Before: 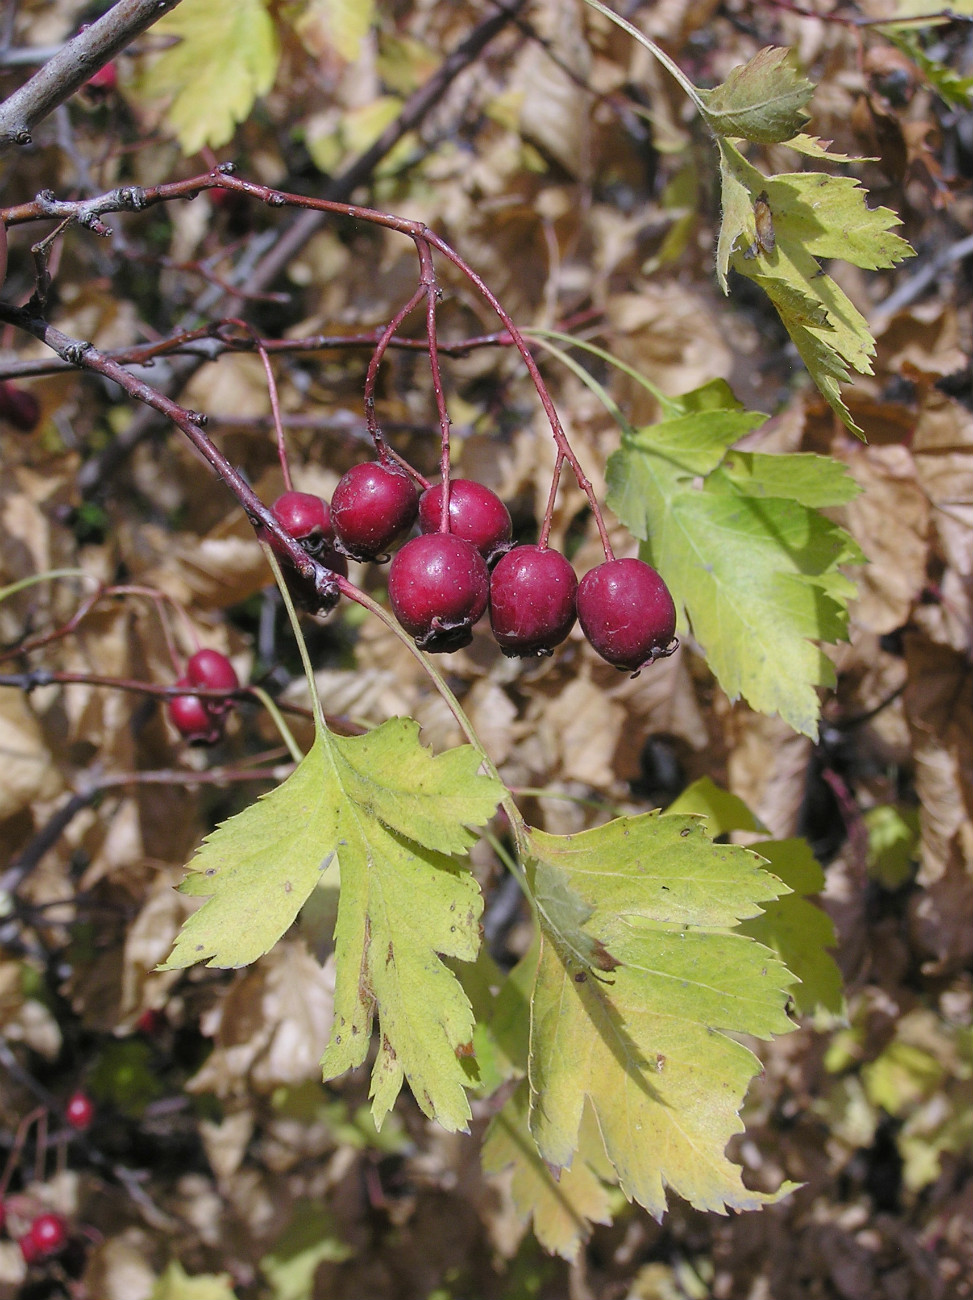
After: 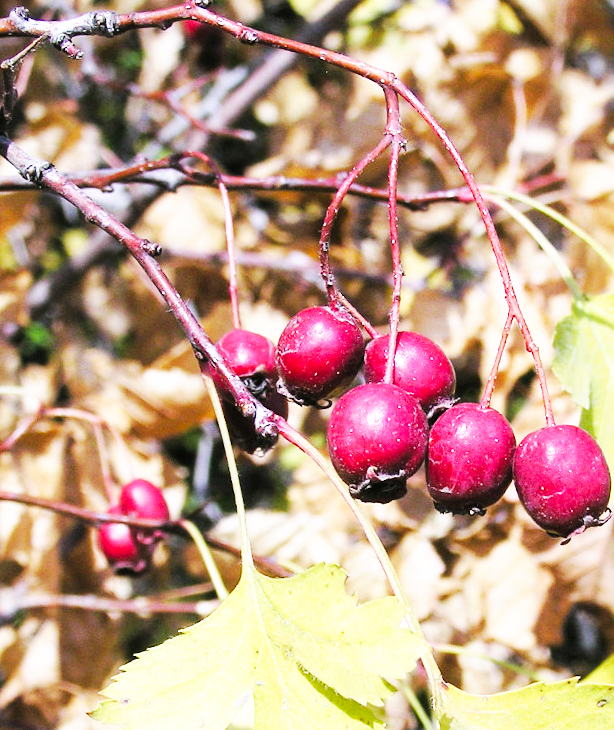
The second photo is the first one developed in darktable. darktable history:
base curve: curves: ch0 [(0, 0) (0.007, 0.004) (0.027, 0.03) (0.046, 0.07) (0.207, 0.54) (0.442, 0.872) (0.673, 0.972) (1, 1)], preserve colors none
exposure: black level correction 0, exposure 0.5 EV, compensate highlight preservation false
crop and rotate: angle -4.99°, left 2.122%, top 6.945%, right 27.566%, bottom 30.519%
